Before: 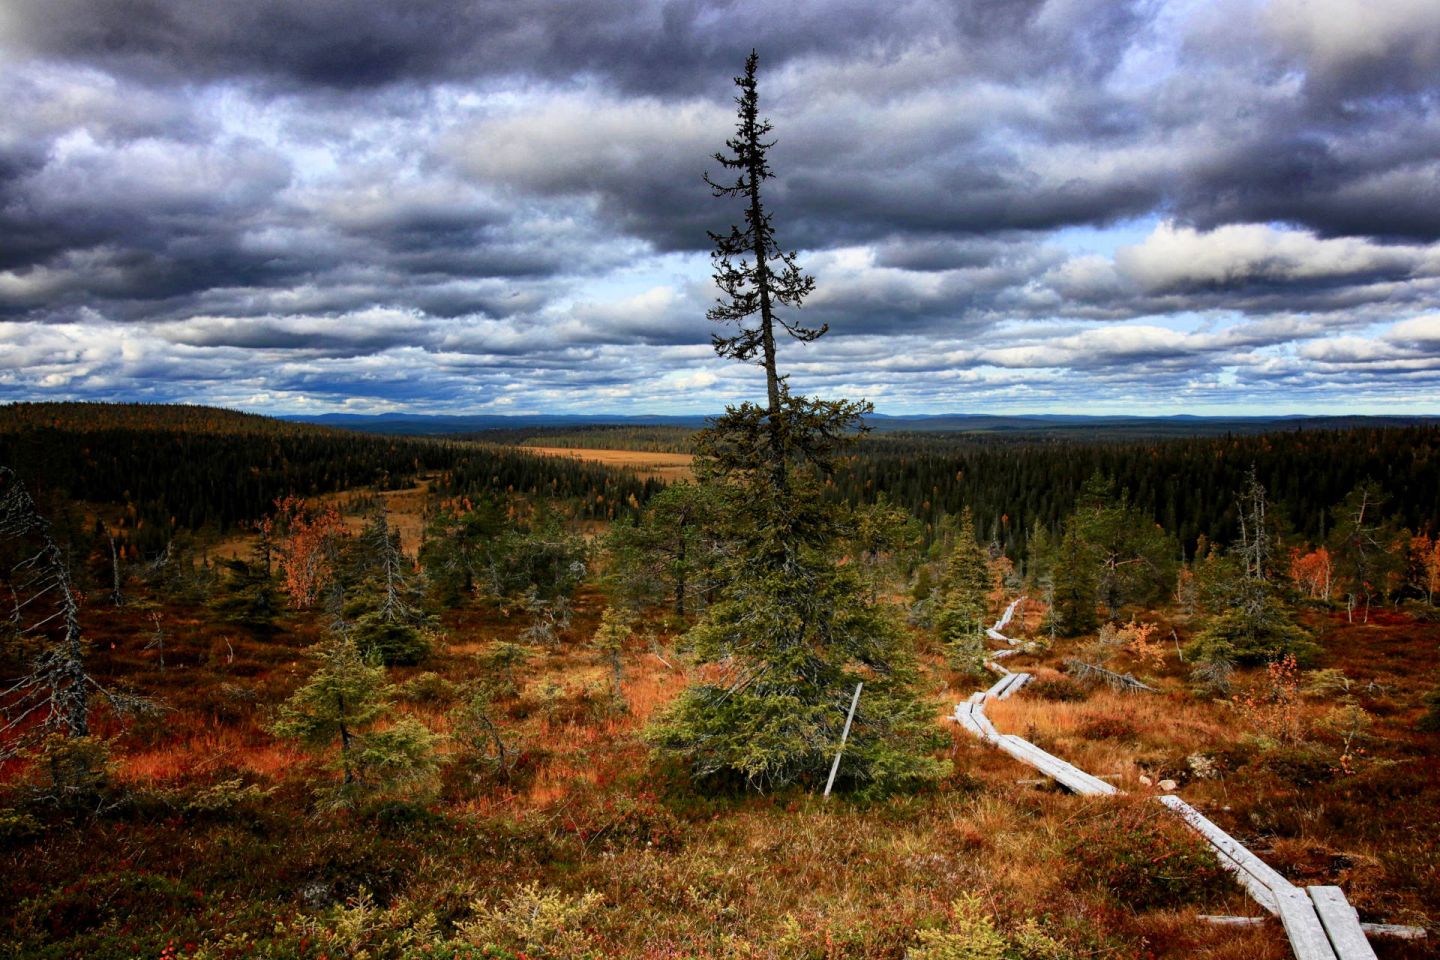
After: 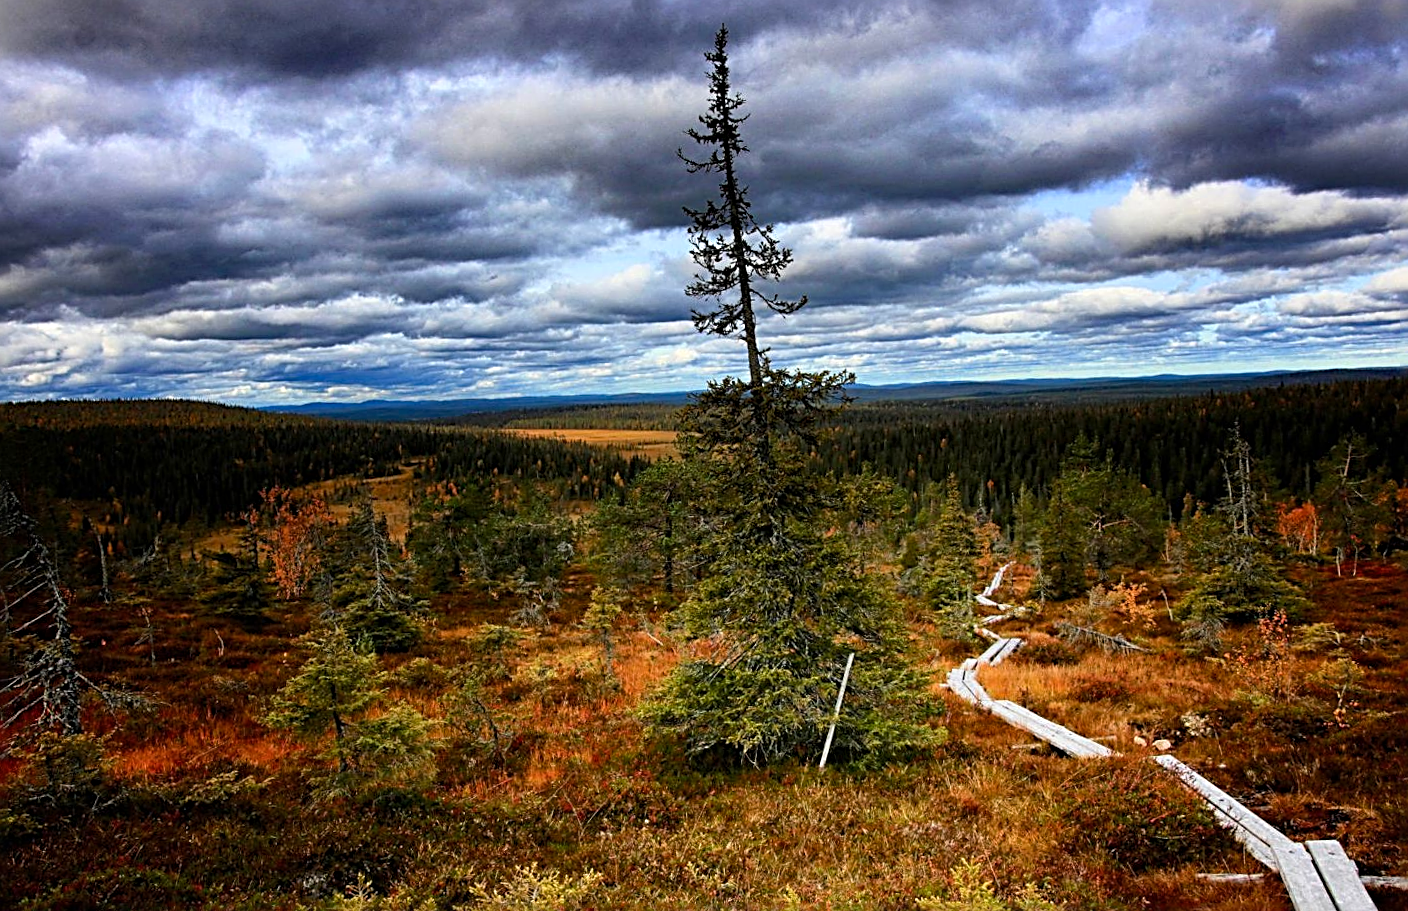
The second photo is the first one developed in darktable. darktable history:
tone equalizer: on, module defaults
color balance rgb: perceptual saturation grading › global saturation 10%, global vibrance 10%
rotate and perspective: rotation -2°, crop left 0.022, crop right 0.978, crop top 0.049, crop bottom 0.951
sharpen: radius 2.817, amount 0.715
